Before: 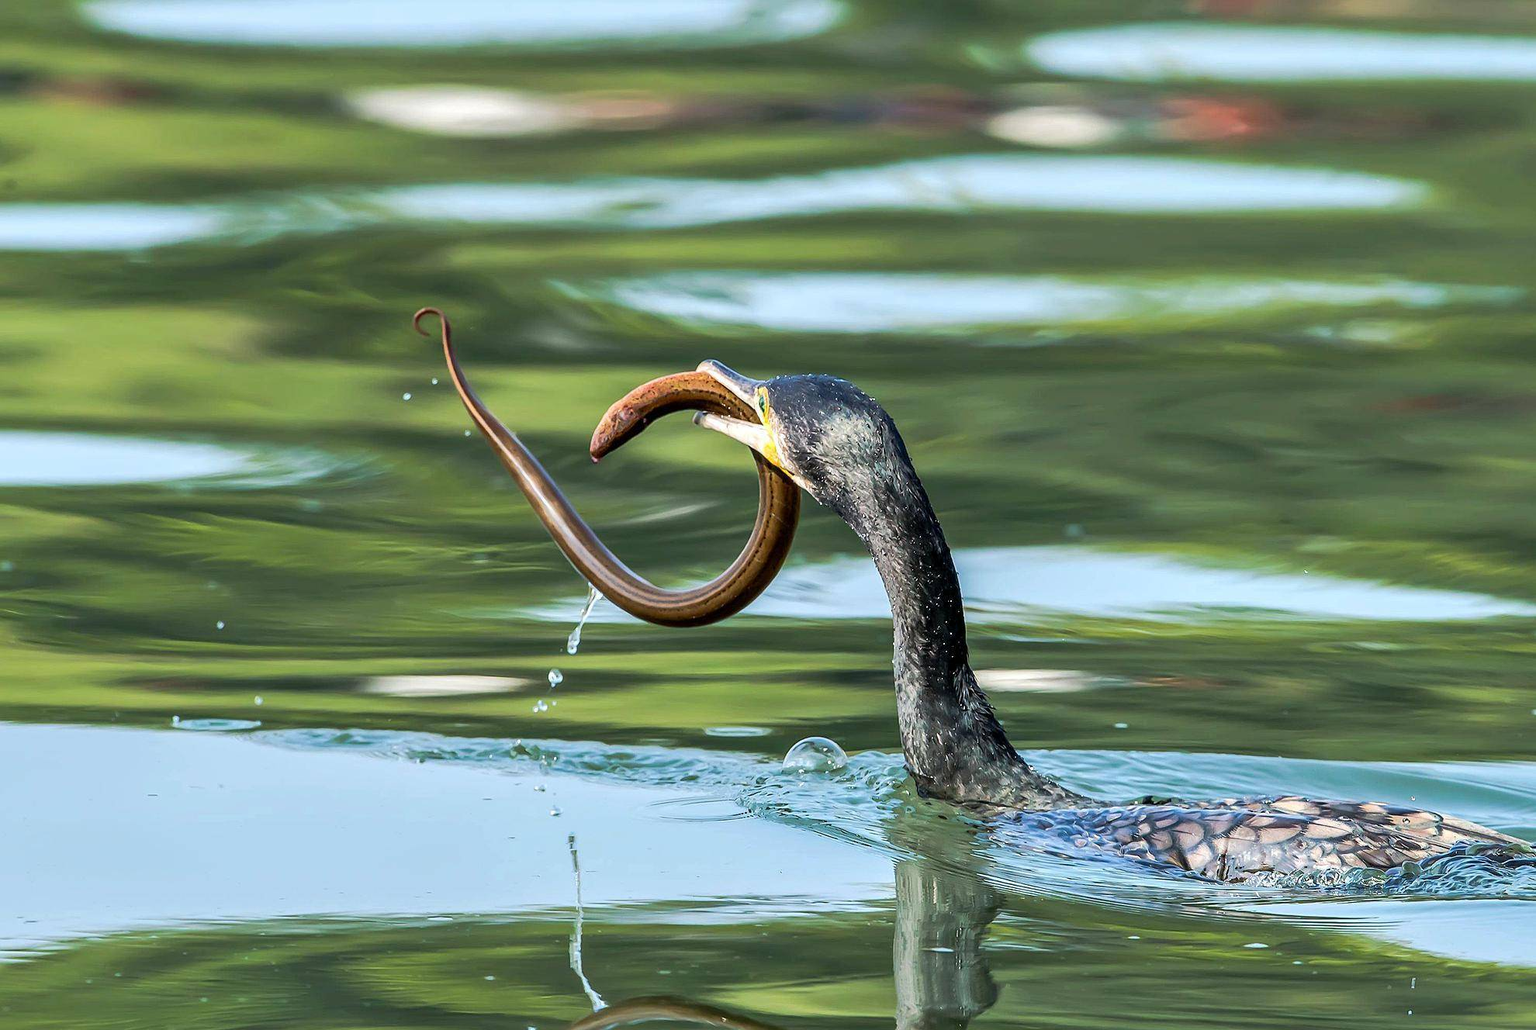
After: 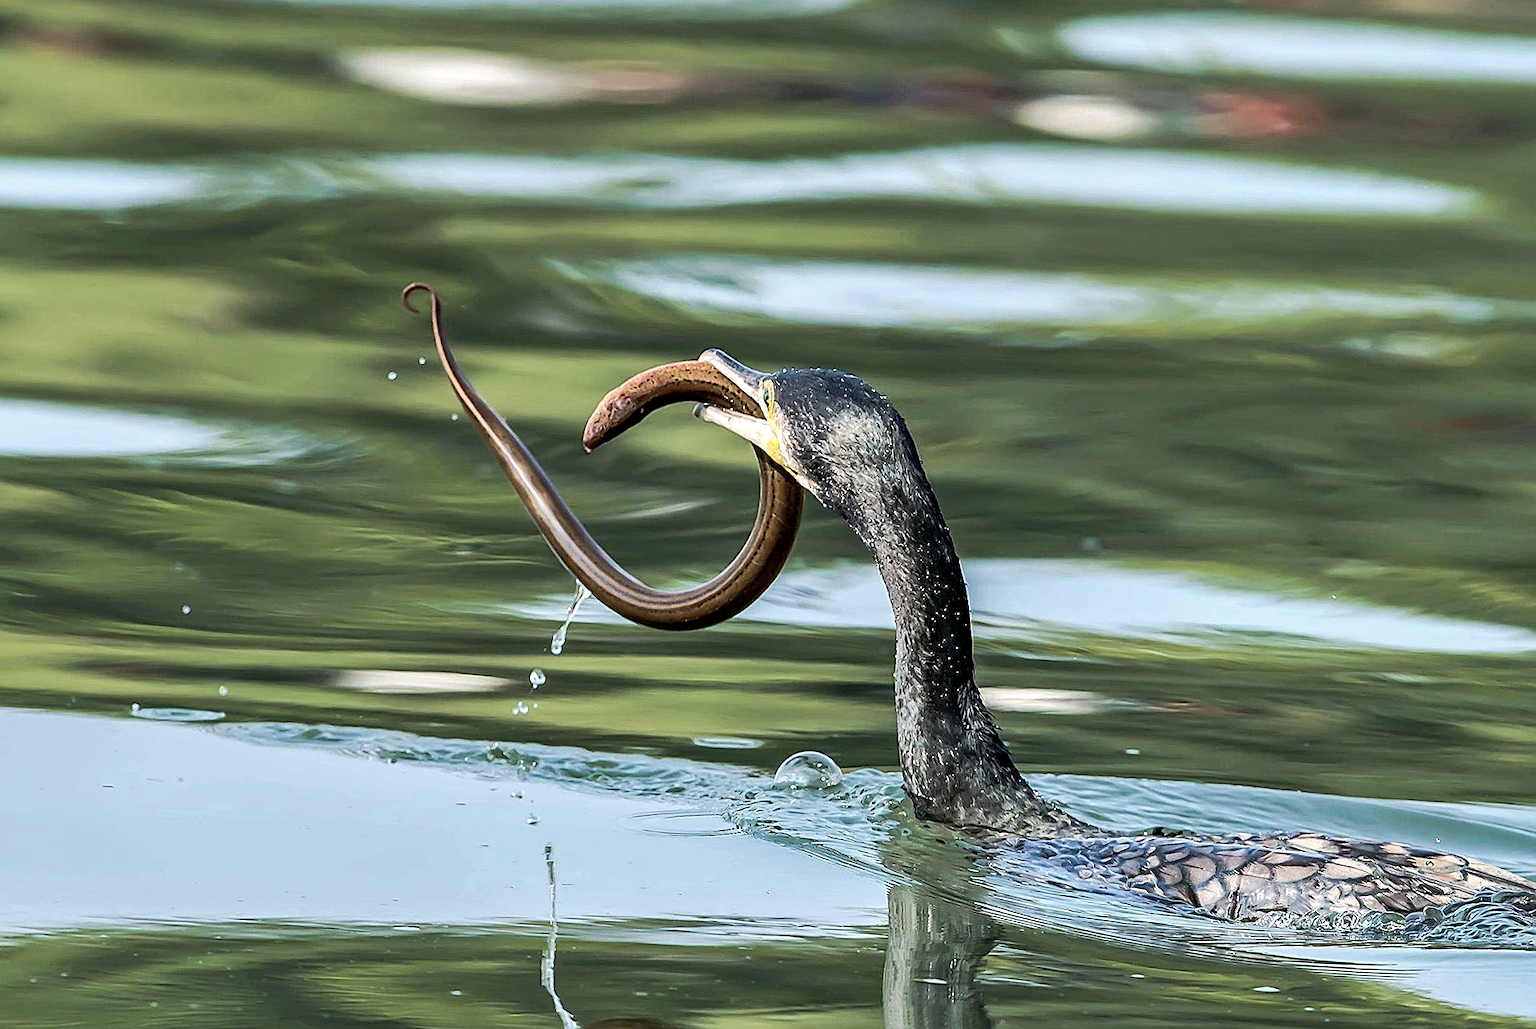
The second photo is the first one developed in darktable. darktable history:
sharpen: on, module defaults
haze removal: adaptive false
contrast brightness saturation: contrast 0.097, saturation -0.303
crop and rotate: angle -2.17°
